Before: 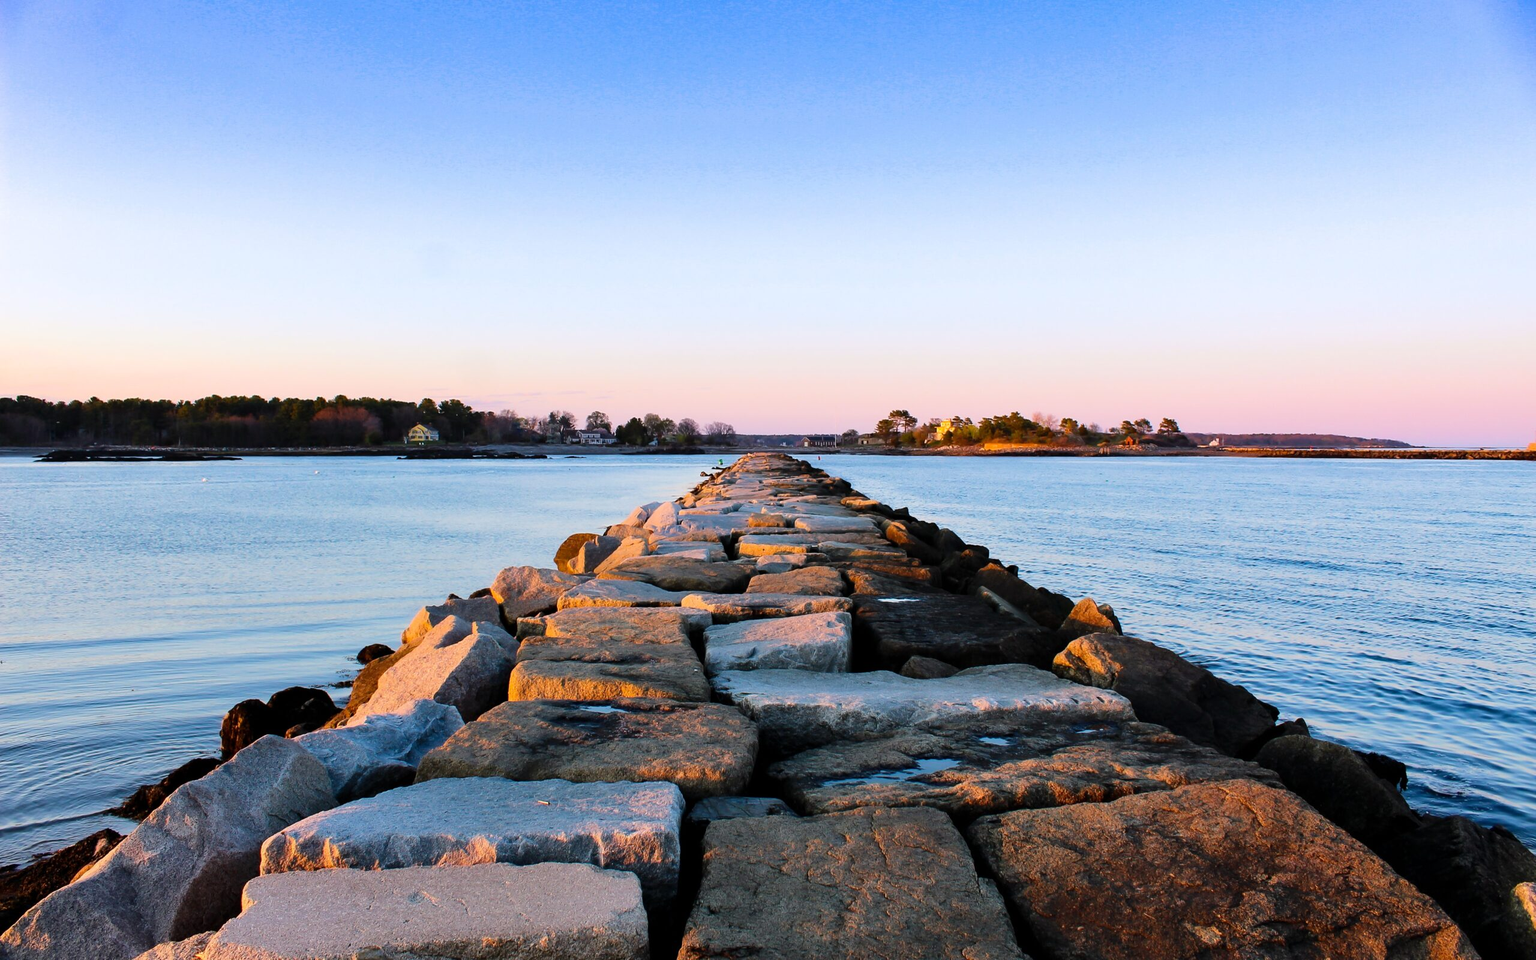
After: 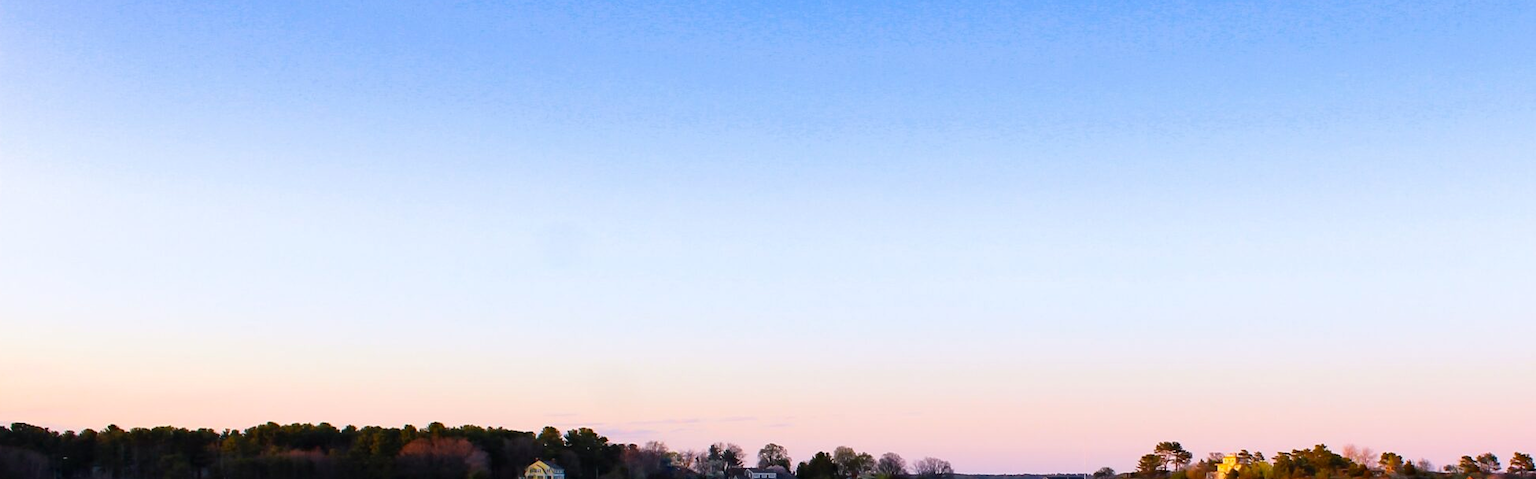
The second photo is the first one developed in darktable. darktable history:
haze removal: compatibility mode true, adaptive false
crop: left 0.579%, top 7.627%, right 23.167%, bottom 54.275%
